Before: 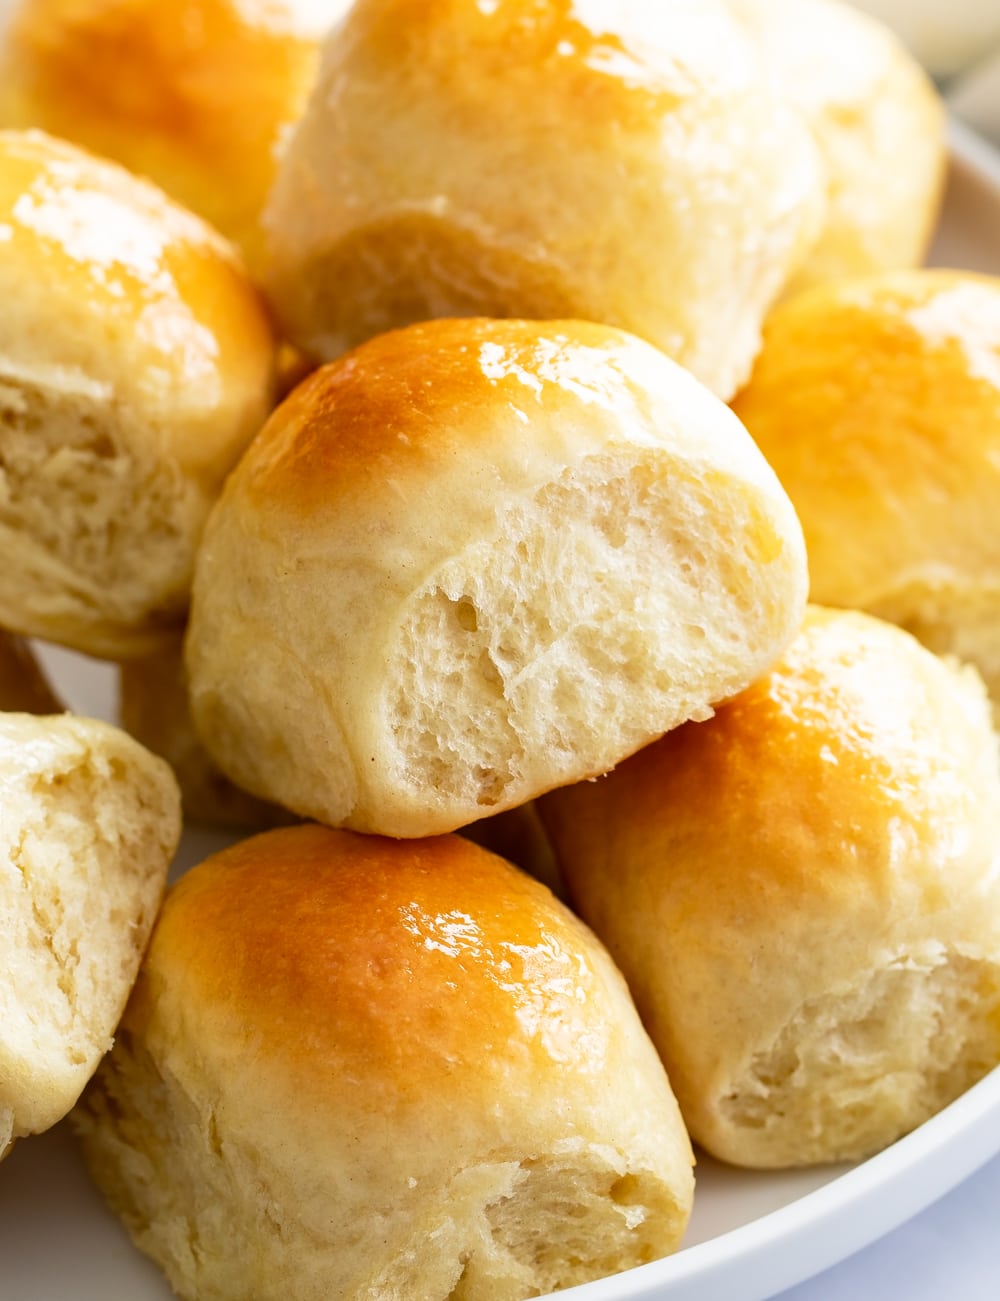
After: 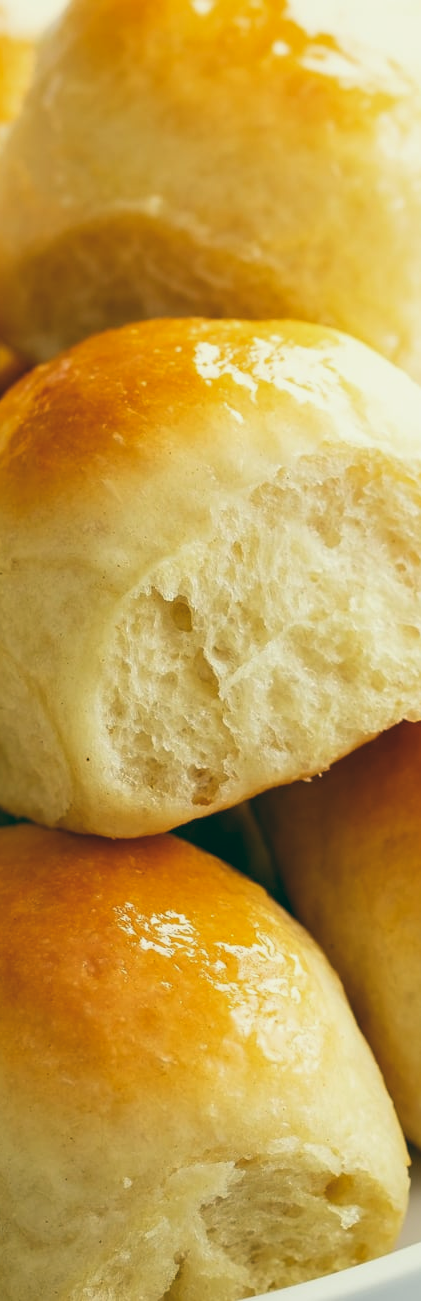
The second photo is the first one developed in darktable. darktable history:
color balance: lift [1.005, 0.99, 1.007, 1.01], gamma [1, 1.034, 1.032, 0.966], gain [0.873, 1.055, 1.067, 0.933]
crop: left 28.583%, right 29.231%
